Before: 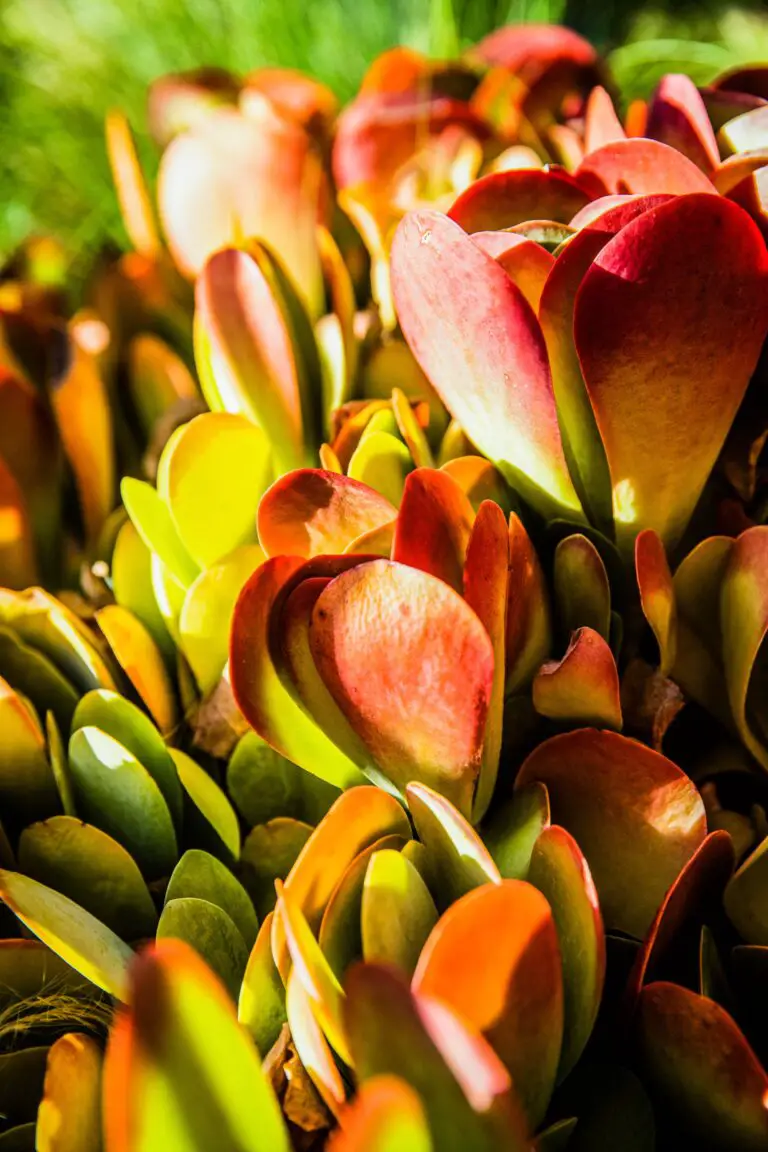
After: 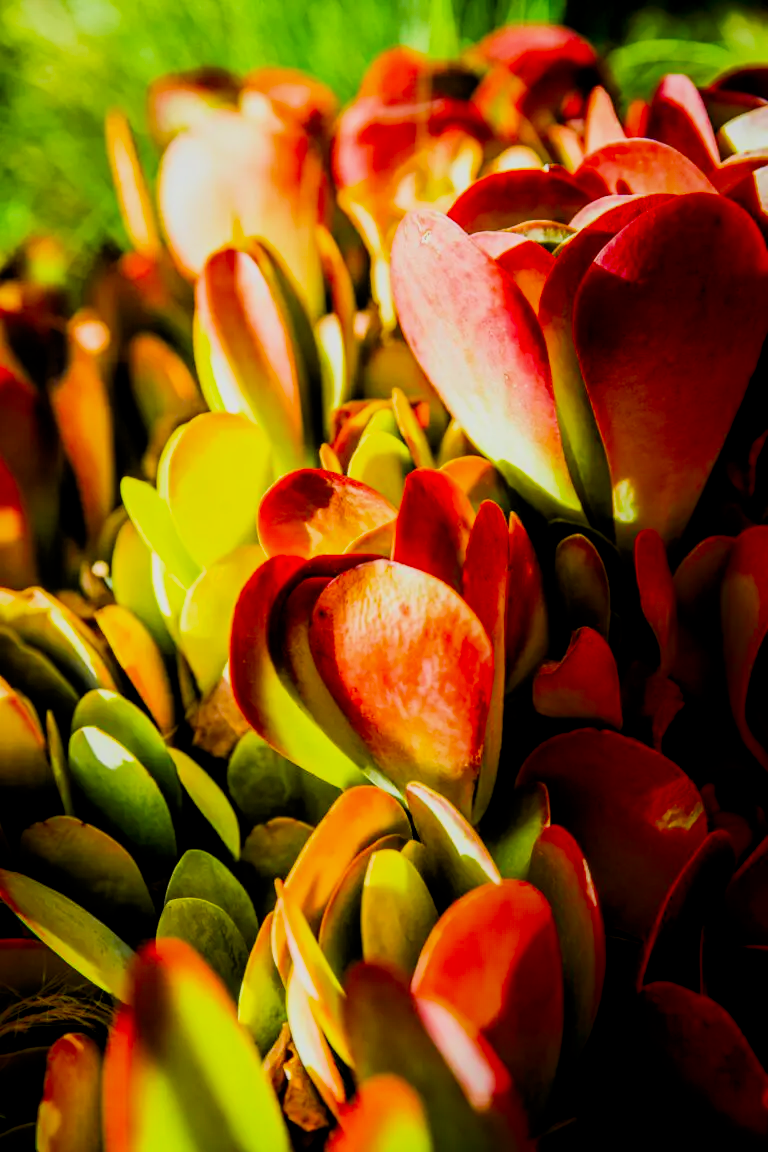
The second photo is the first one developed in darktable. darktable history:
filmic rgb: black relative exposure -7.75 EV, white relative exposure 4.4 EV, threshold 3 EV, target black luminance 0%, hardness 3.76, latitude 50.51%, contrast 1.074, highlights saturation mix 10%, shadows ↔ highlights balance -0.22%, color science v4 (2020), enable highlight reconstruction true
contrast brightness saturation: contrast 0.08, saturation 0.02
shadows and highlights: shadows -88.03, highlights -35.45, shadows color adjustment 99.15%, highlights color adjustment 0%, soften with gaussian
